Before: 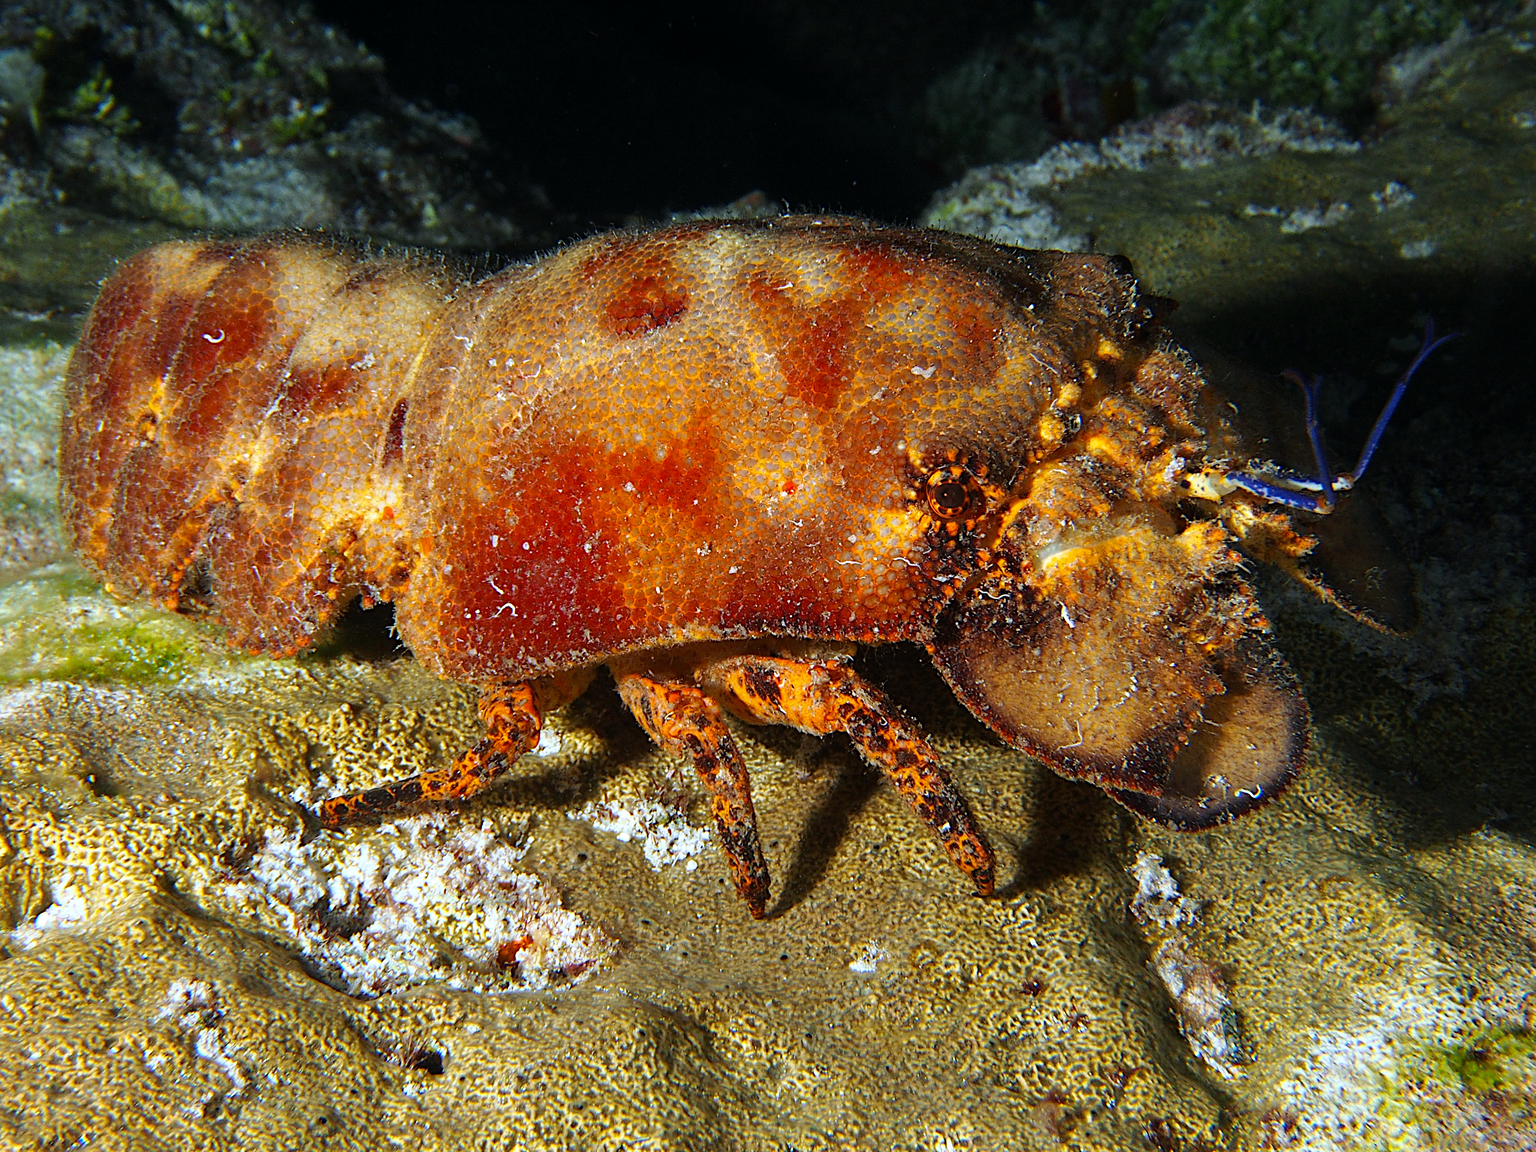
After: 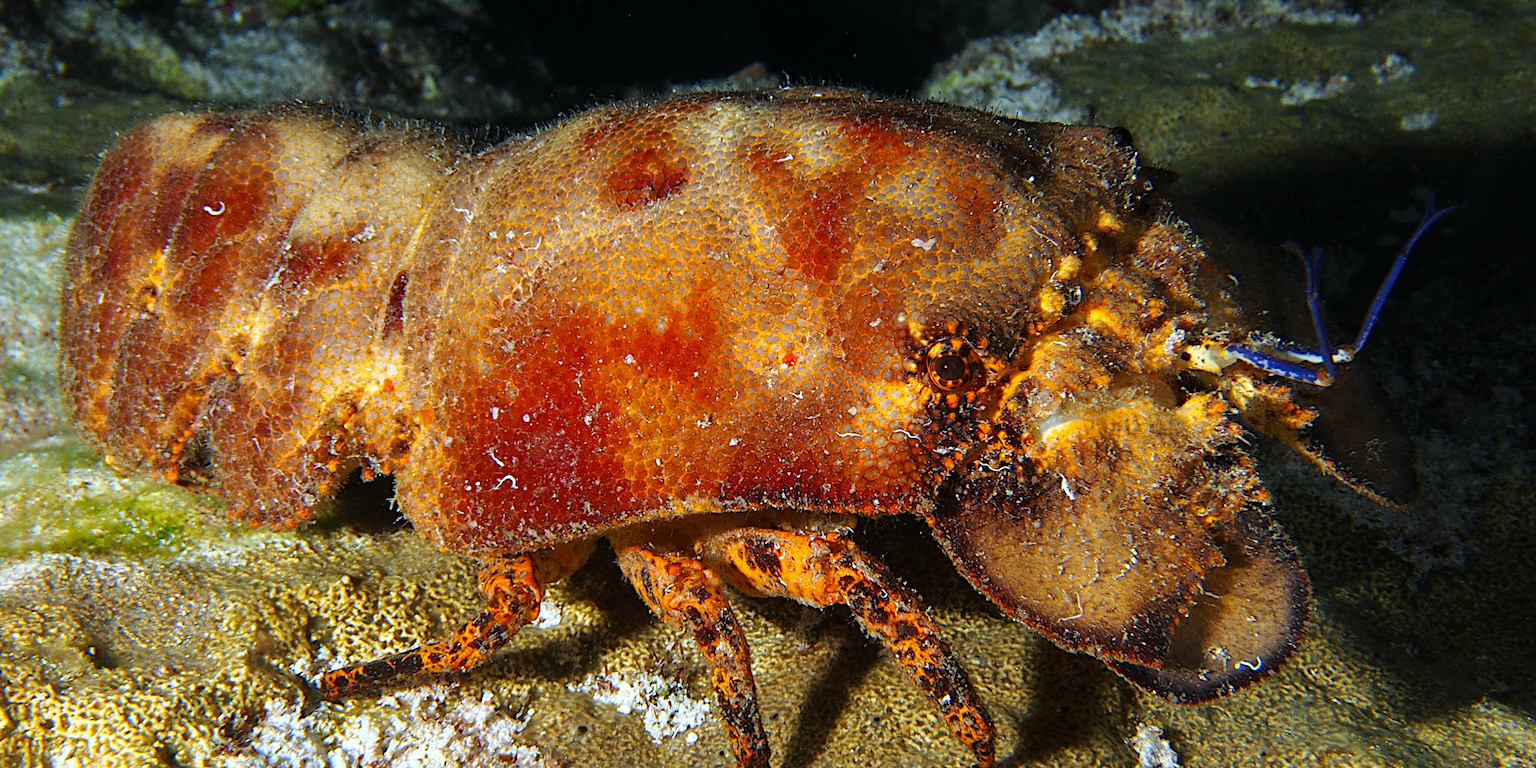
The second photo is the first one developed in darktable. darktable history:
crop: top 11.166%, bottom 22.168%
grain: coarseness 3.21 ISO
